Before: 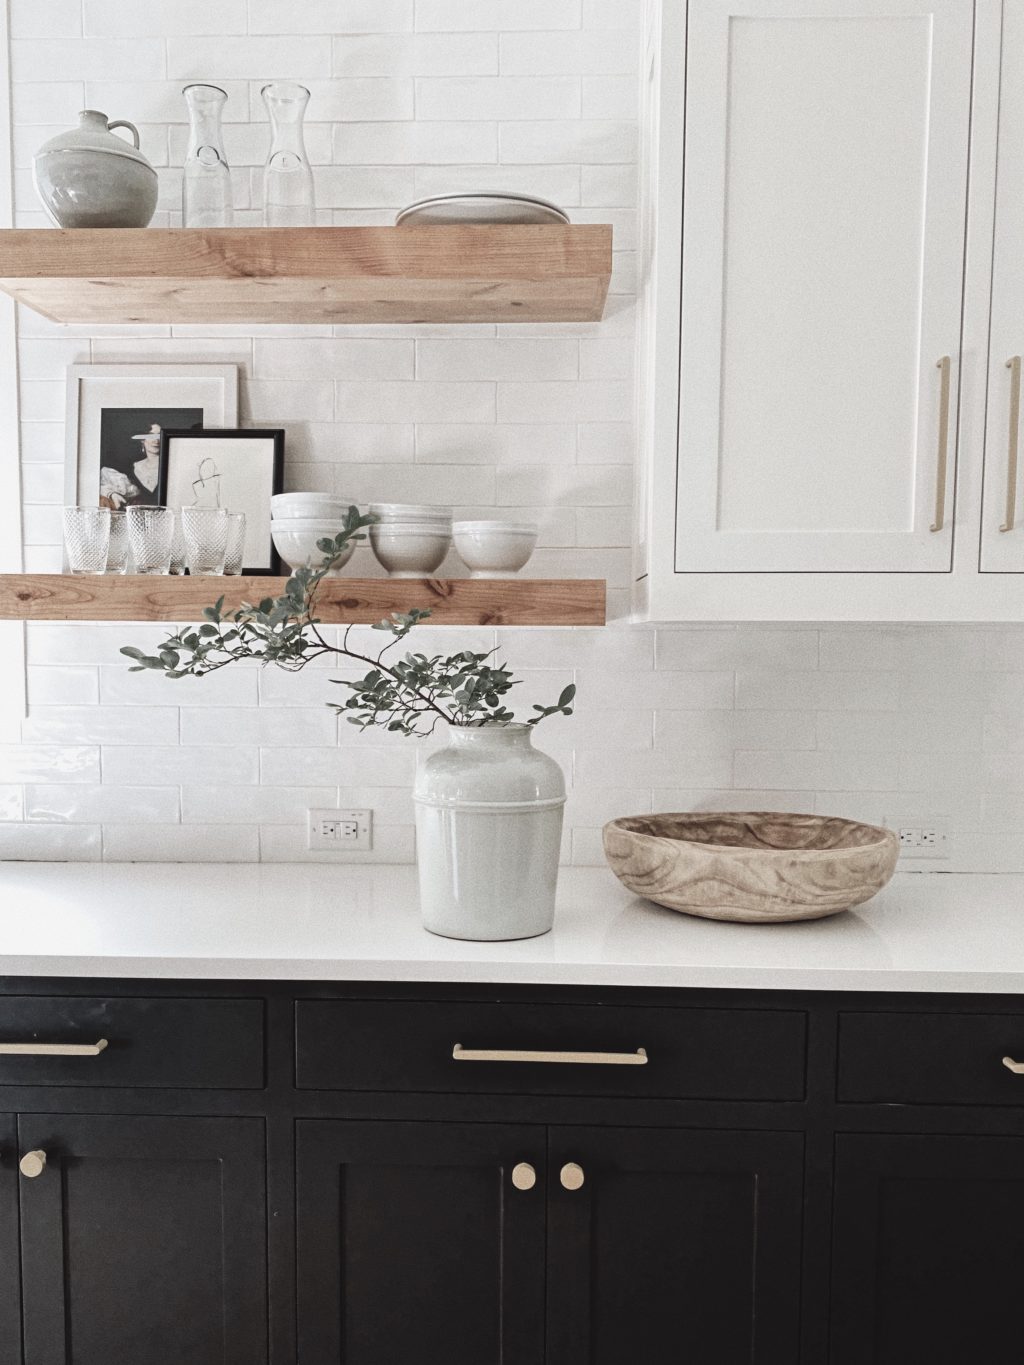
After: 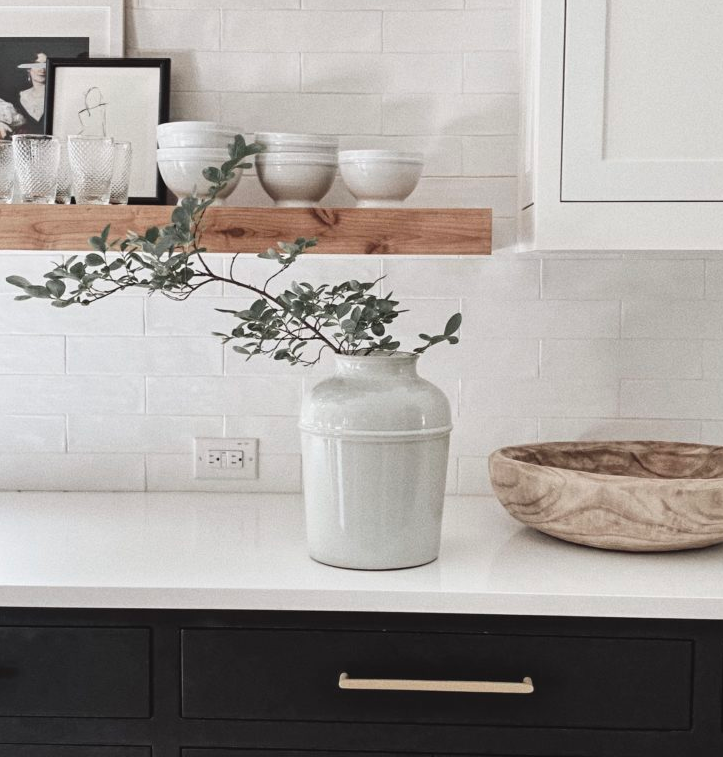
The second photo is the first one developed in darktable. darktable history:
crop: left 11.134%, top 27.186%, right 18.236%, bottom 17.308%
